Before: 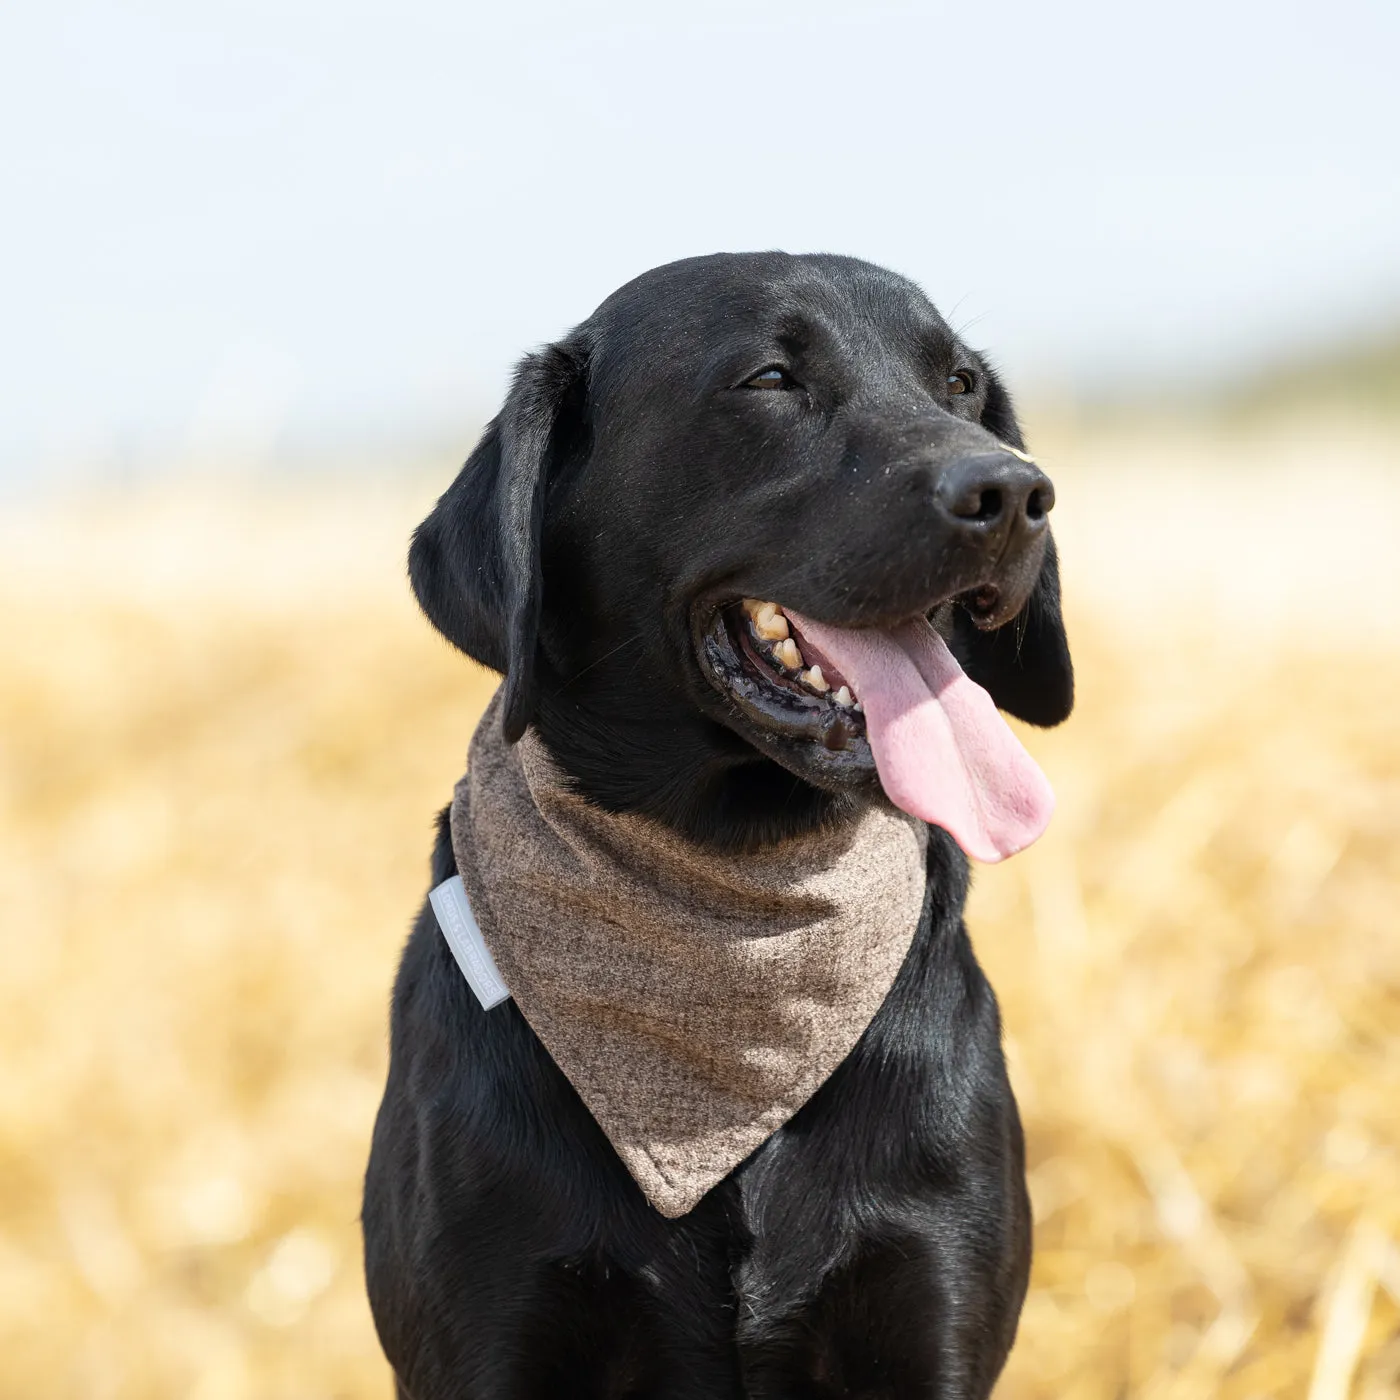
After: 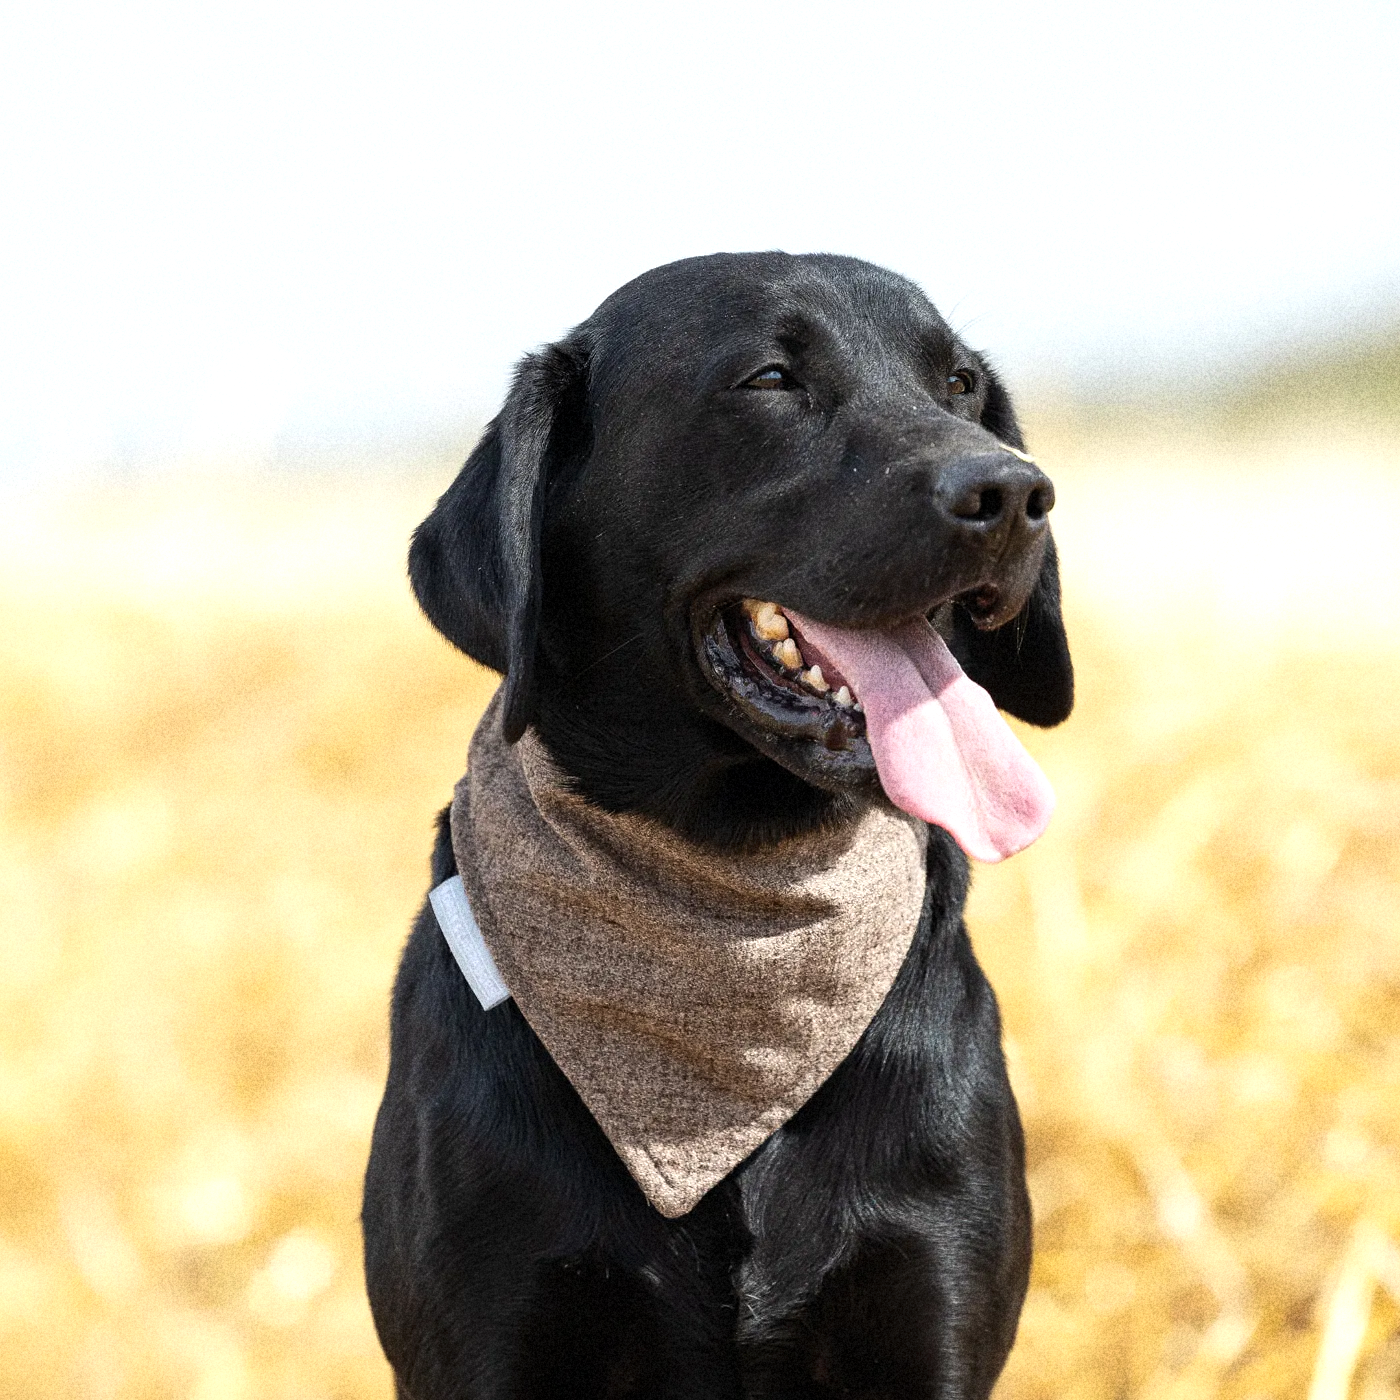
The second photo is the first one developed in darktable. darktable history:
grain: coarseness 14.49 ISO, strength 48.04%, mid-tones bias 35%
color balance: contrast 10%
